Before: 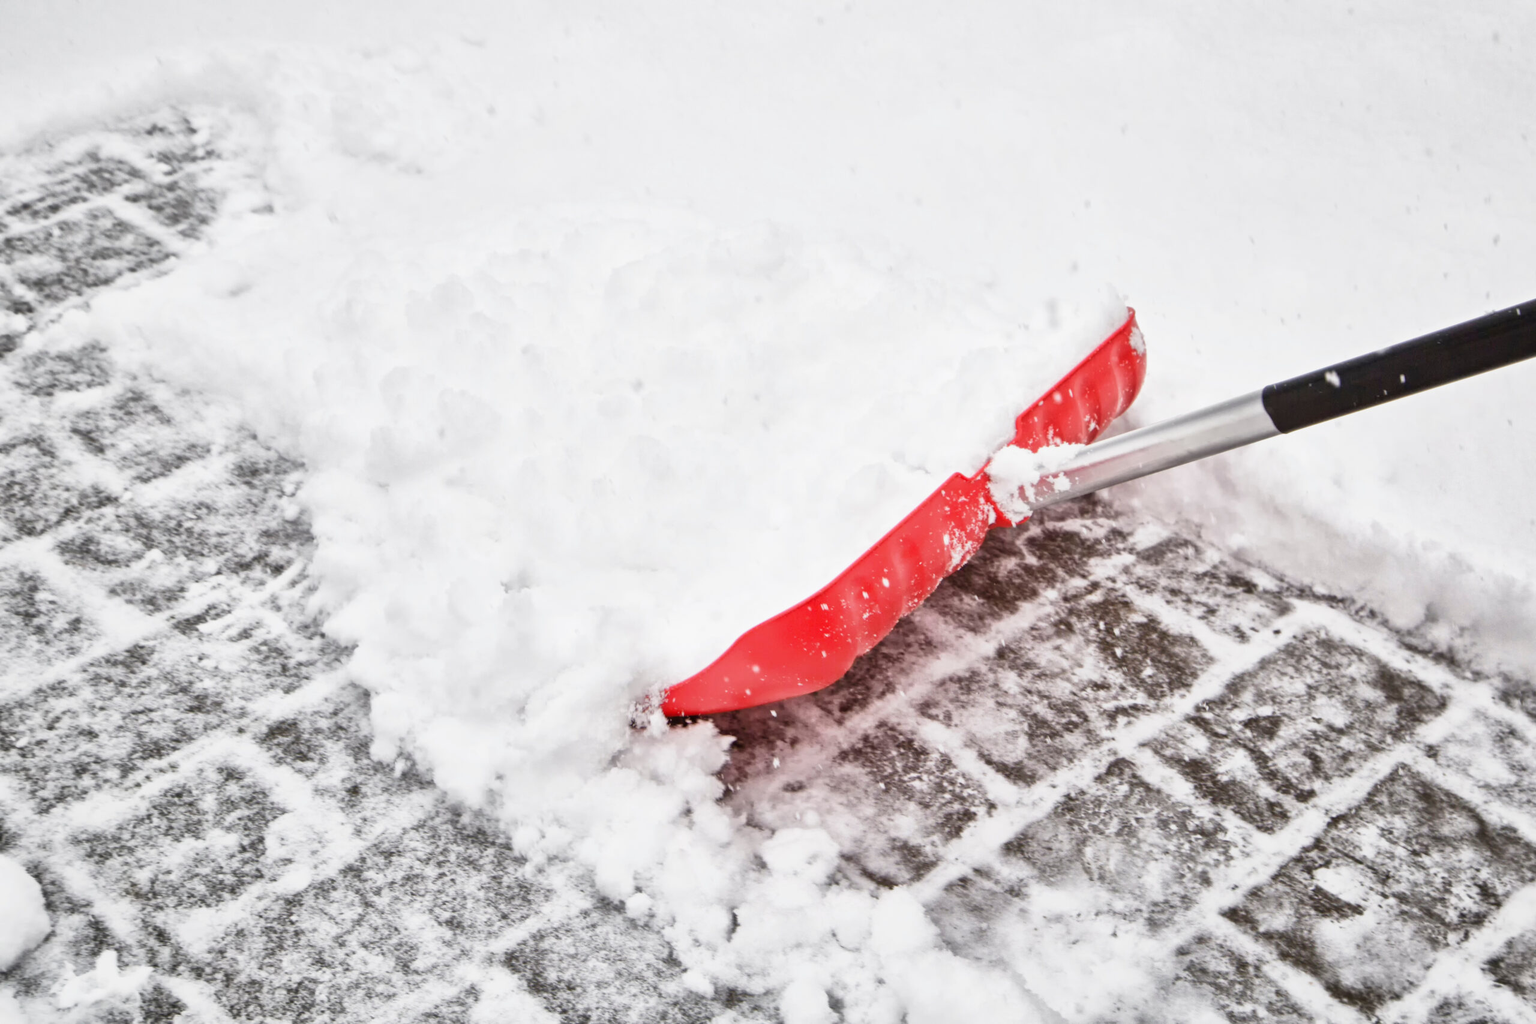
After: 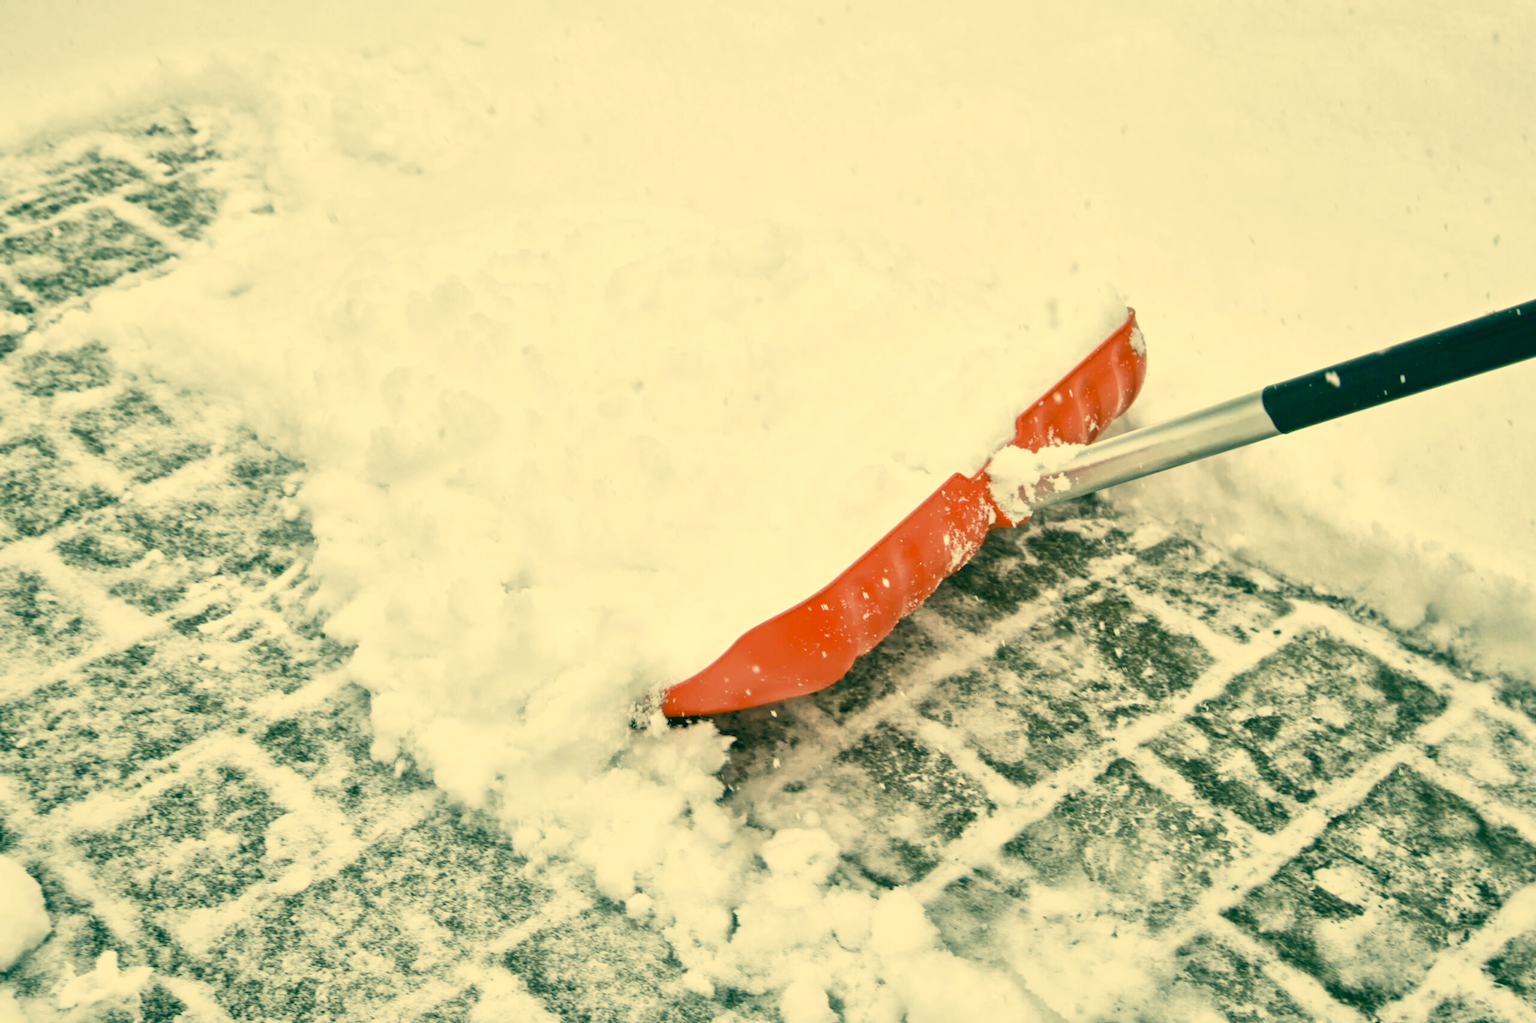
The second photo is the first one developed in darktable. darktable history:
crop: bottom 0.056%
color correction: highlights a* 1.83, highlights b* 34.53, shadows a* -36.6, shadows b* -5.47
